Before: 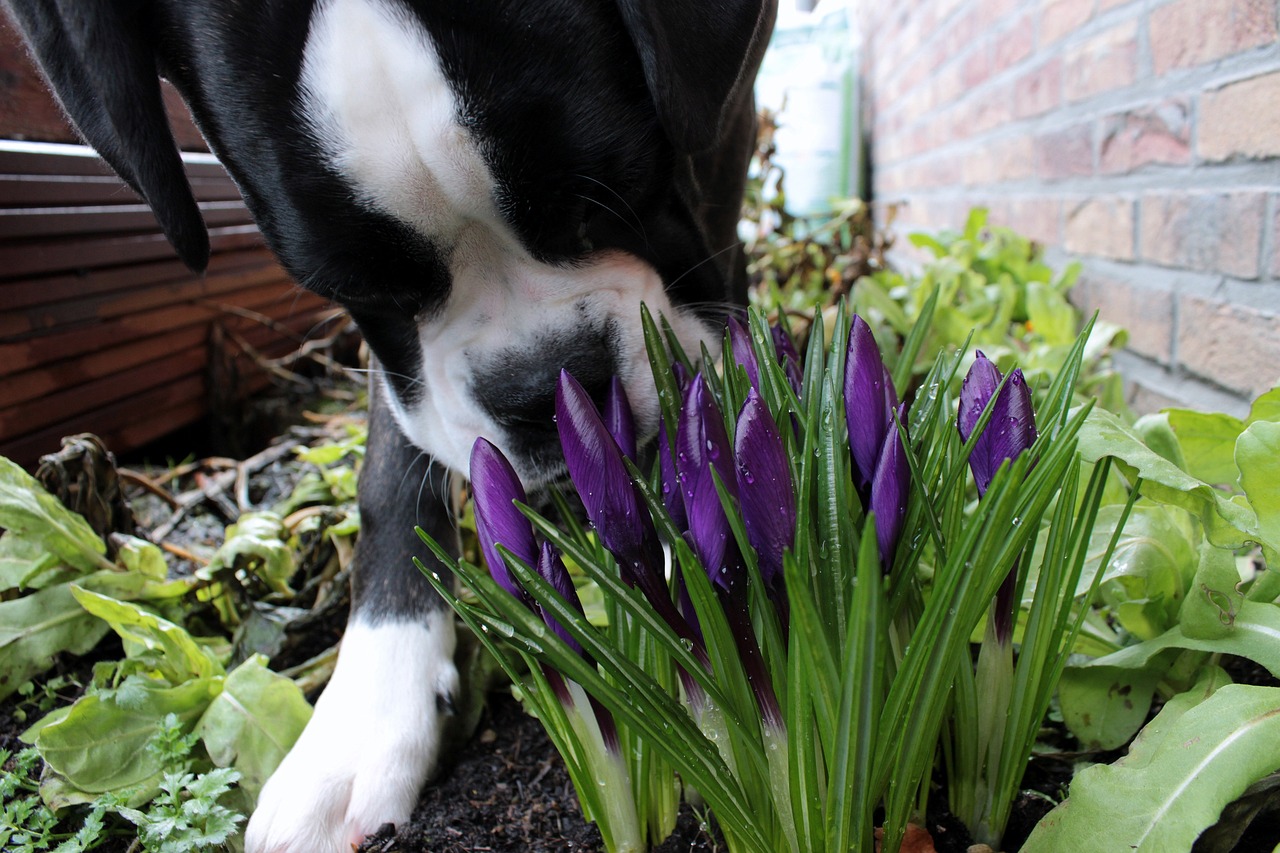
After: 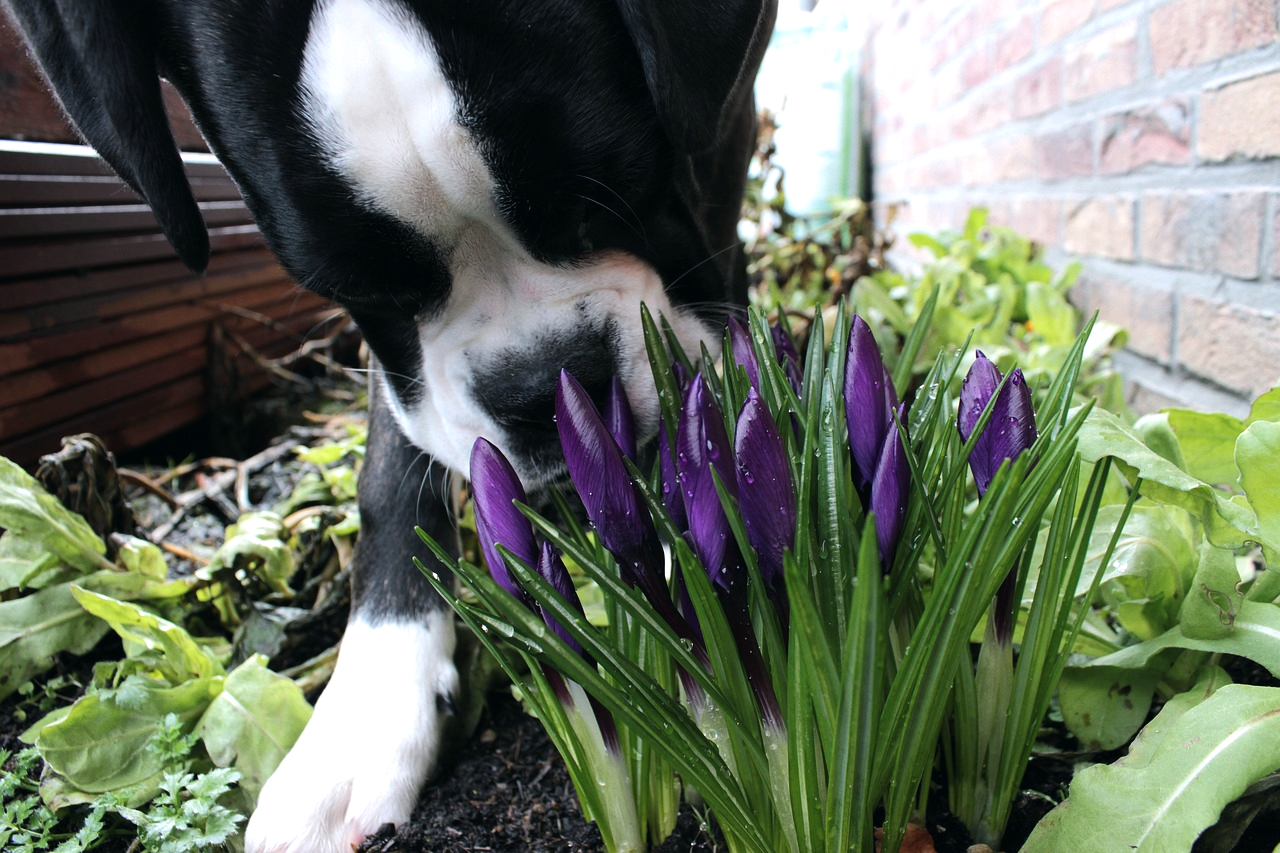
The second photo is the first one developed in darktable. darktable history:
contrast brightness saturation: saturation -0.05
color balance: mode lift, gamma, gain (sRGB), lift [1, 1, 1.022, 1.026]
tone equalizer: -8 EV -0.417 EV, -7 EV -0.389 EV, -6 EV -0.333 EV, -5 EV -0.222 EV, -3 EV 0.222 EV, -2 EV 0.333 EV, -1 EV 0.389 EV, +0 EV 0.417 EV, edges refinement/feathering 500, mask exposure compensation -1.57 EV, preserve details no
